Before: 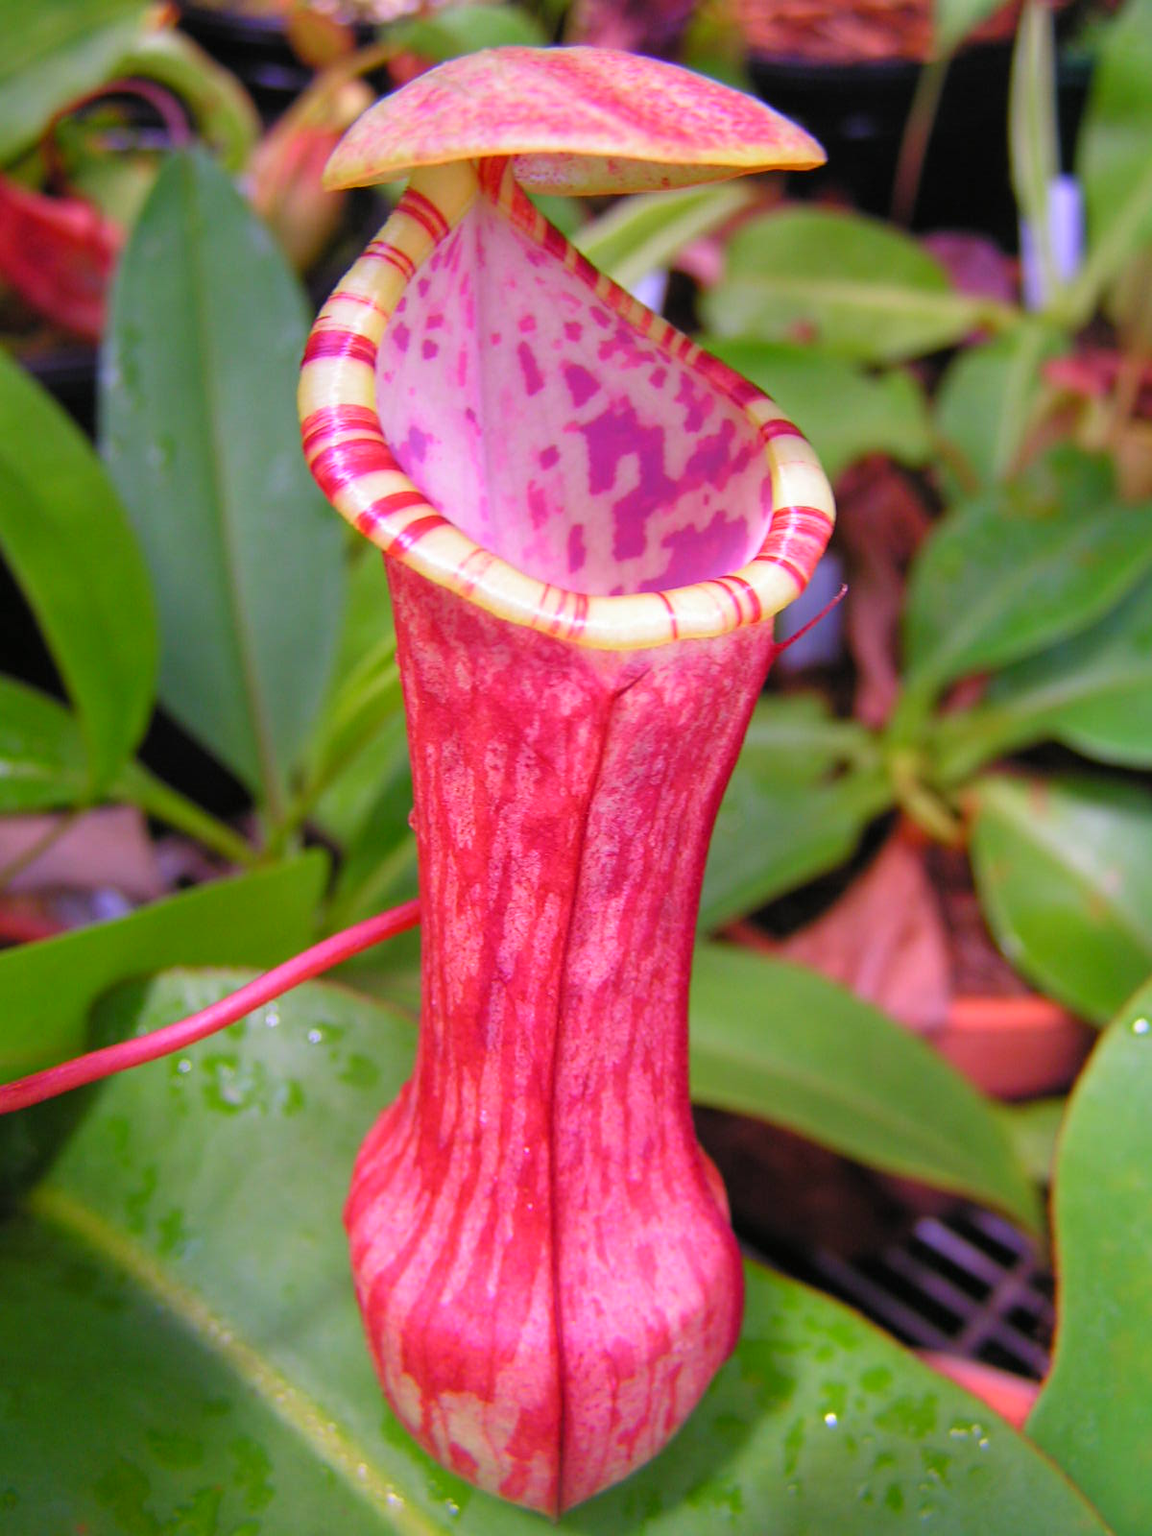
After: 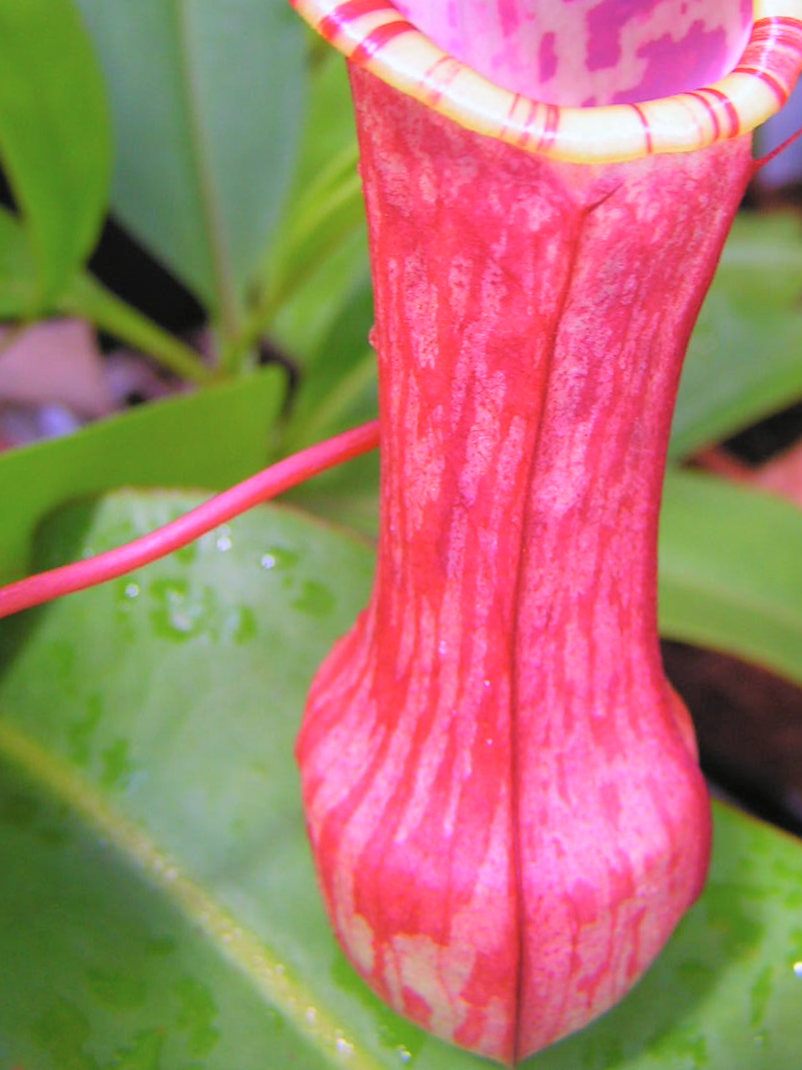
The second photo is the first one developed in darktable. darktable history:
exposure: exposure -0.048 EV, compensate highlight preservation false
contrast brightness saturation: brightness 0.13
white balance: red 0.976, blue 1.04
crop and rotate: angle -0.82°, left 3.85%, top 31.828%, right 27.992%
